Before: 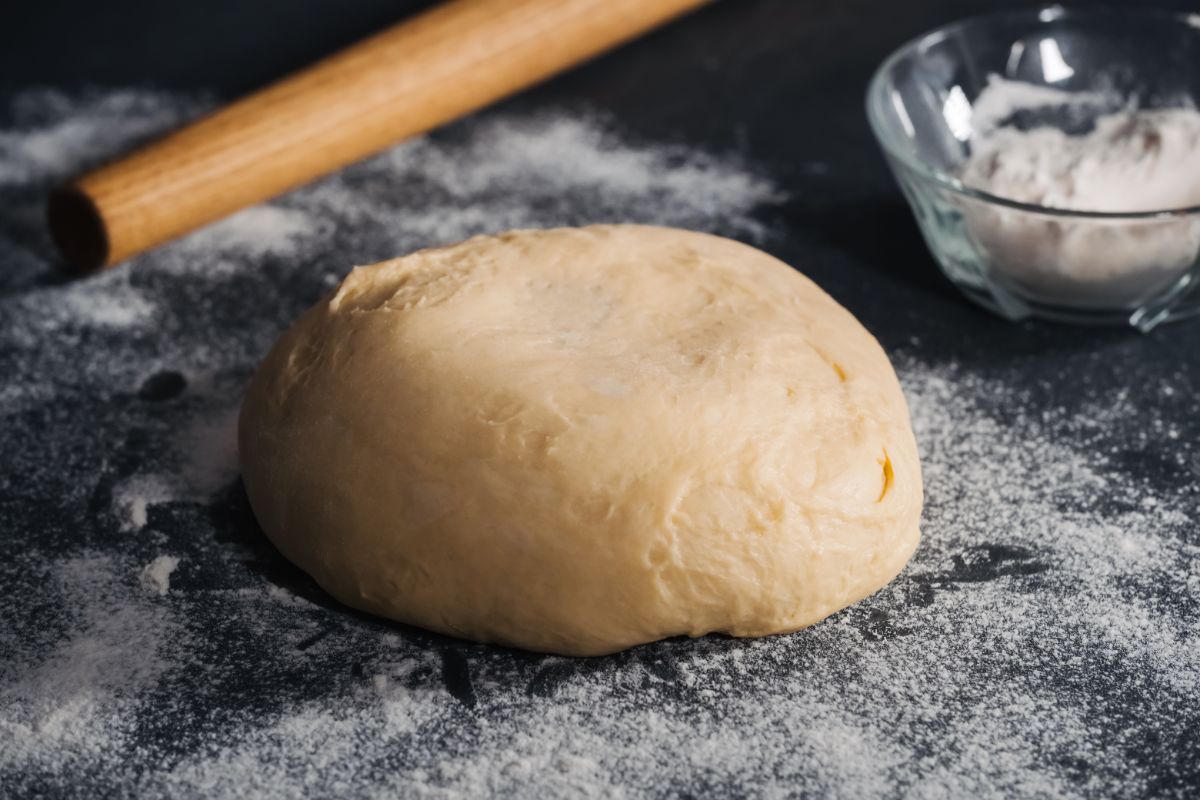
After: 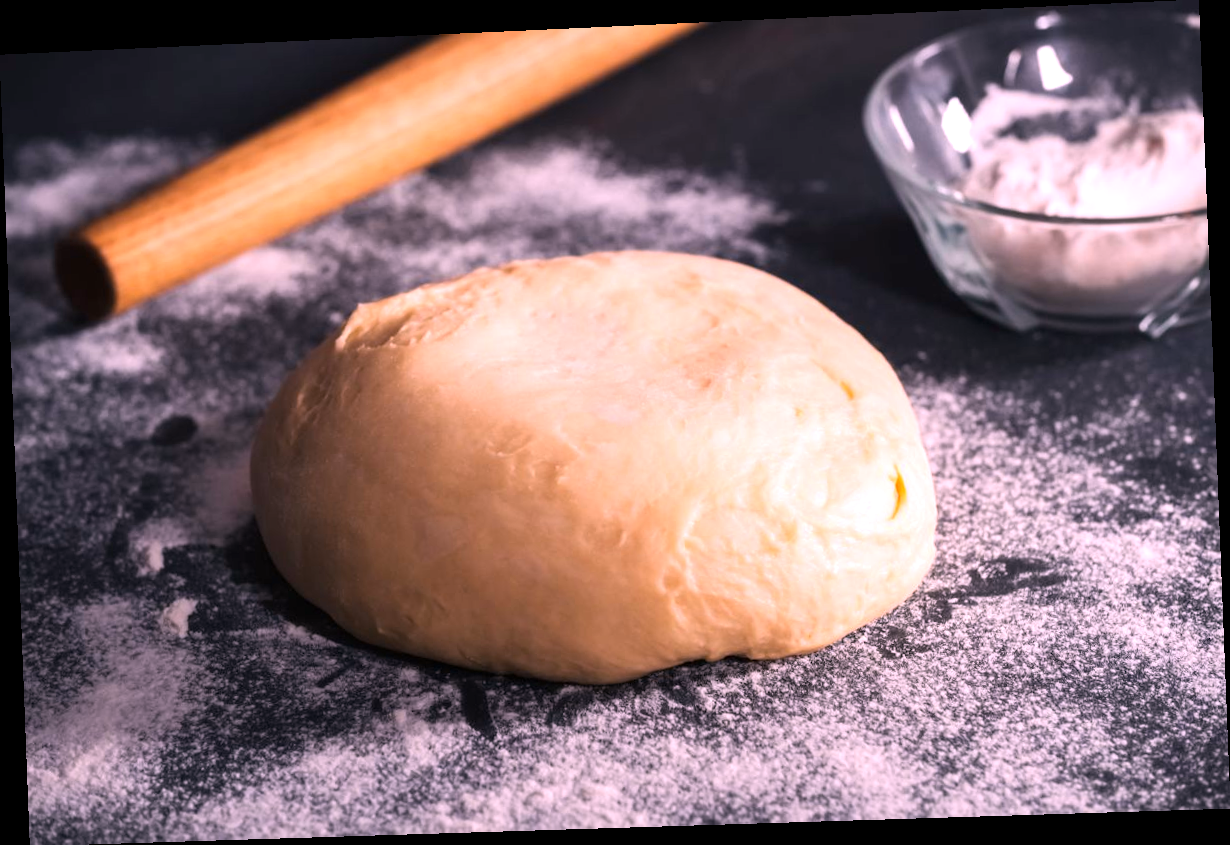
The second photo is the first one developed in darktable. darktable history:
white balance: red 1.188, blue 1.11
exposure: black level correction 0.001, exposure 0.5 EV, compensate exposure bias true, compensate highlight preservation false
rotate and perspective: rotation -2.22°, lens shift (horizontal) -0.022, automatic cropping off
